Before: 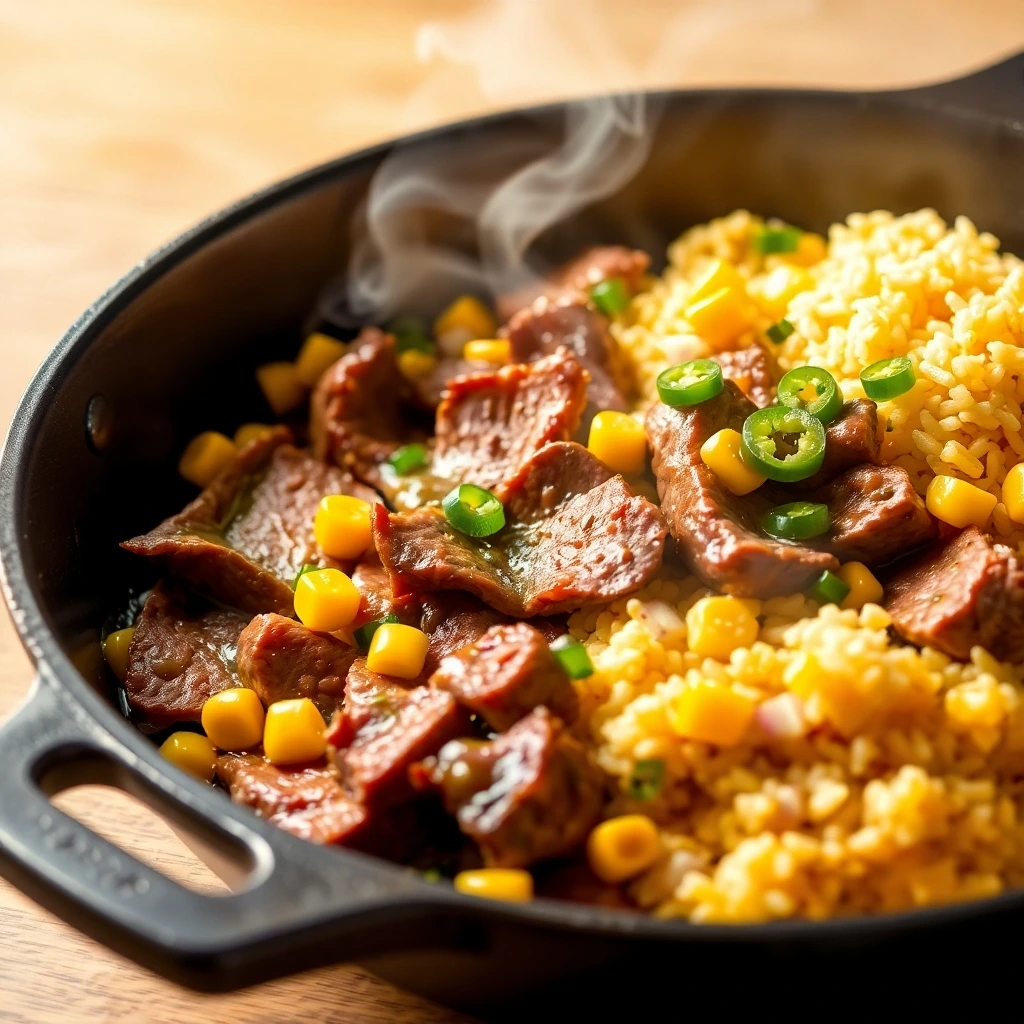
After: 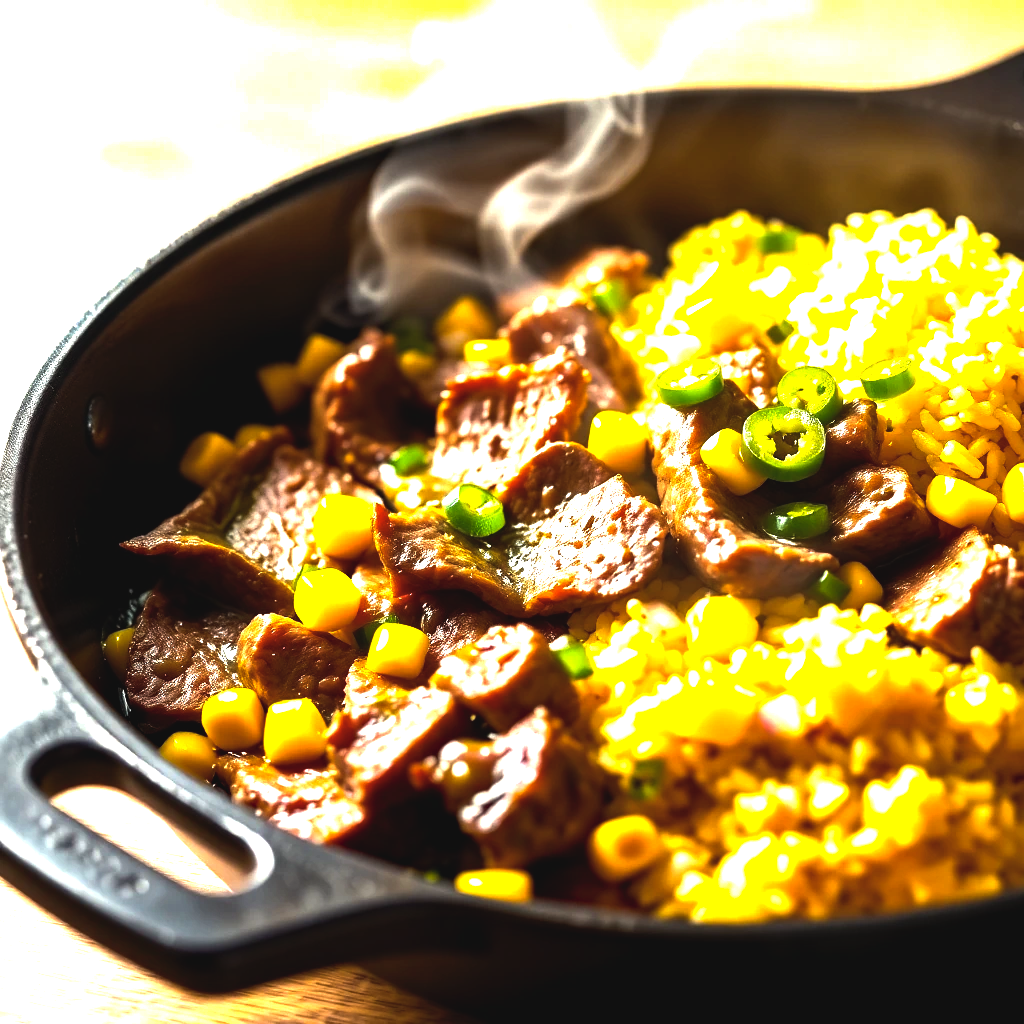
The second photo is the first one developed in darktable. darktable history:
contrast brightness saturation: contrast -0.093, saturation -0.087
haze removal: compatibility mode true, adaptive false
color balance rgb: linear chroma grading › global chroma 15.003%, perceptual saturation grading › global saturation -2.674%, perceptual brilliance grading › highlights 74.925%, perceptual brilliance grading › shadows -30.315%
